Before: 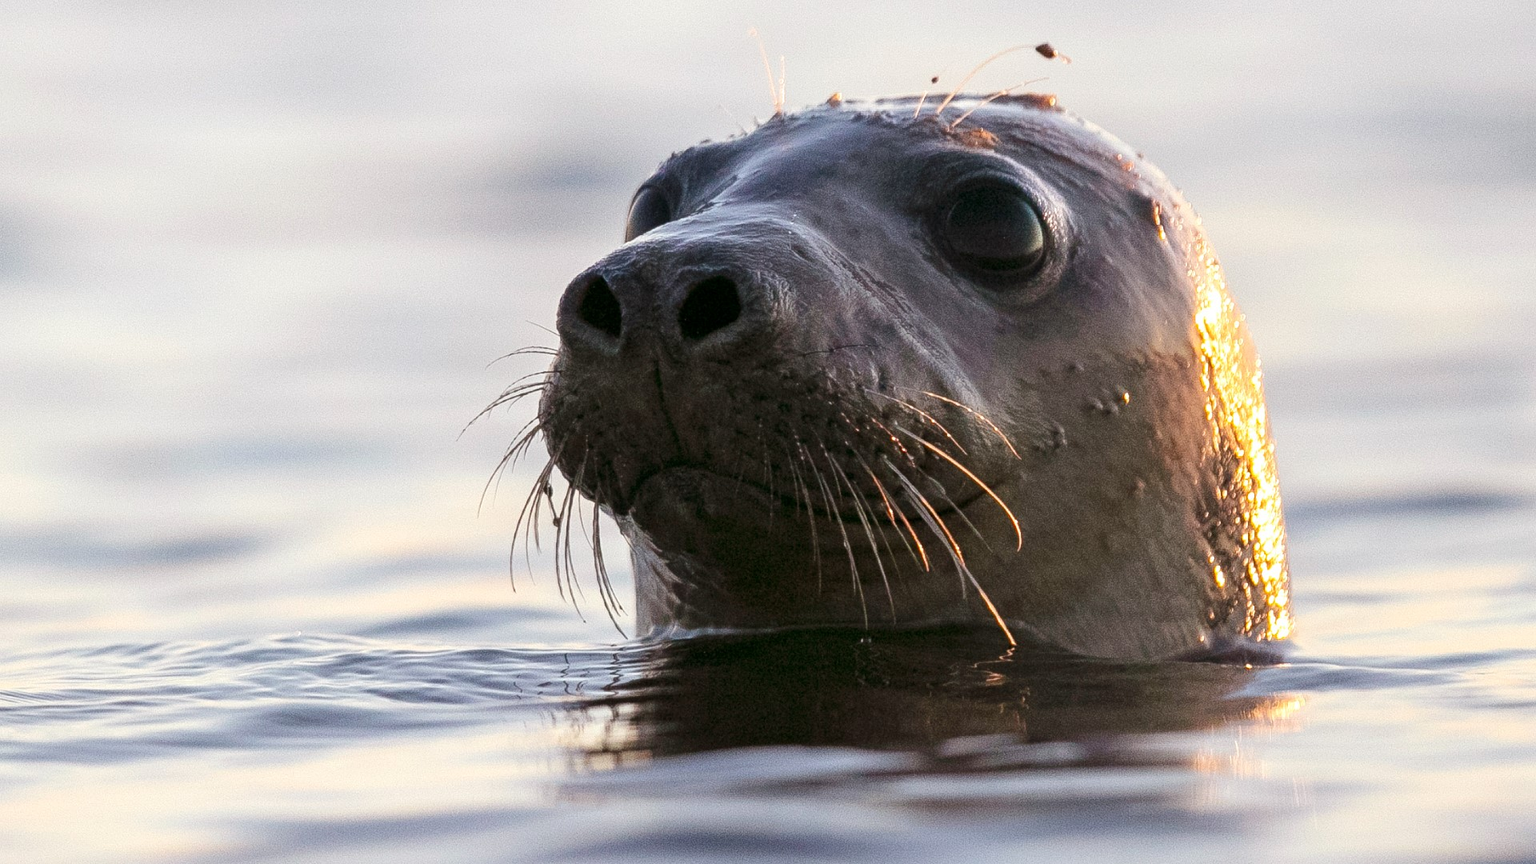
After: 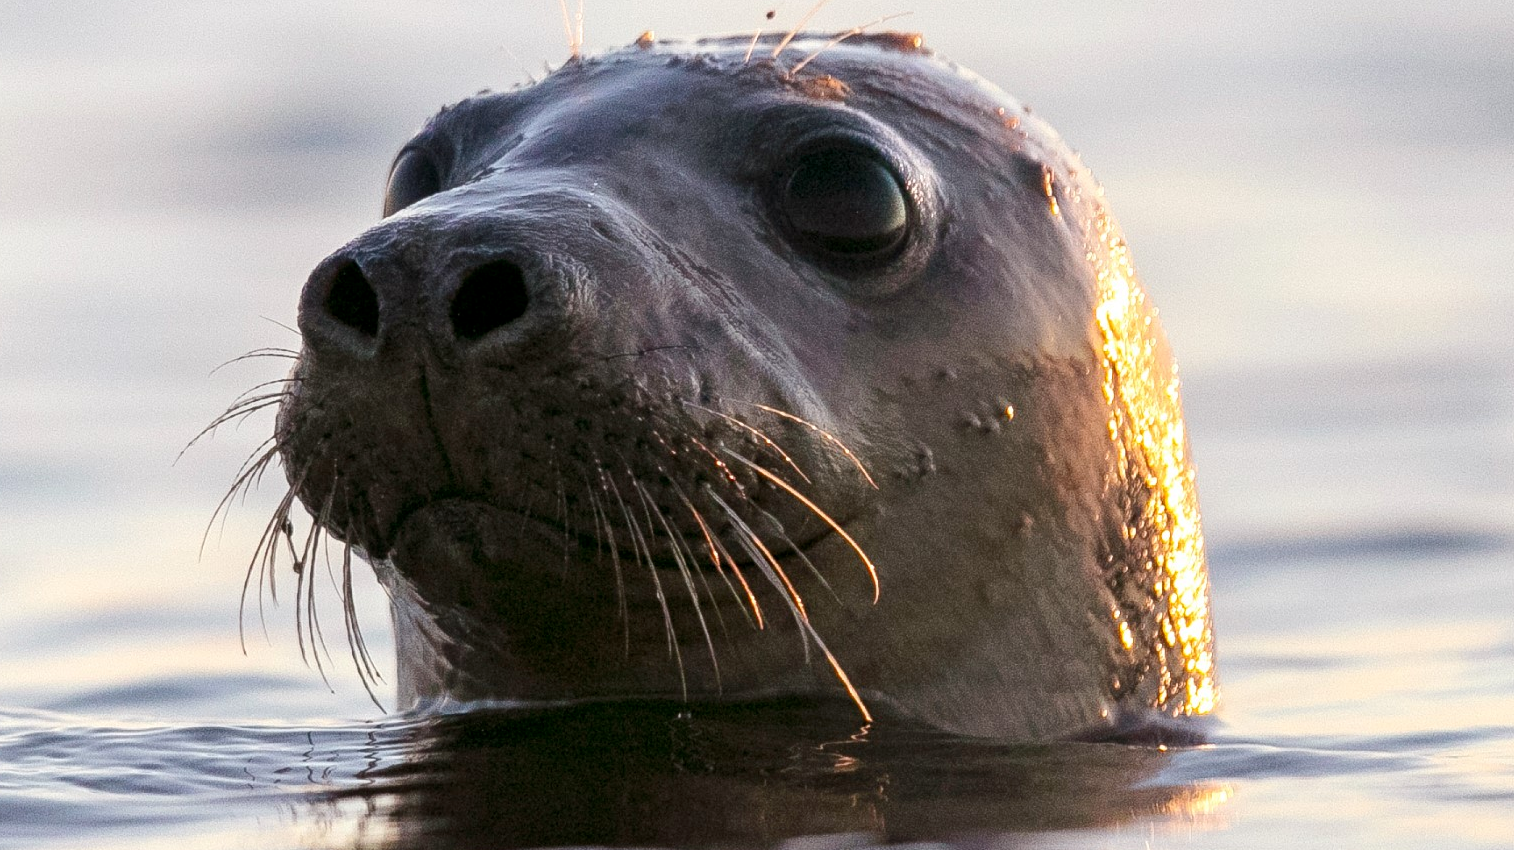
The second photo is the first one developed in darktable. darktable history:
exposure: black level correction 0.001, compensate highlight preservation false
crop and rotate: left 20.74%, top 7.912%, right 0.375%, bottom 13.378%
